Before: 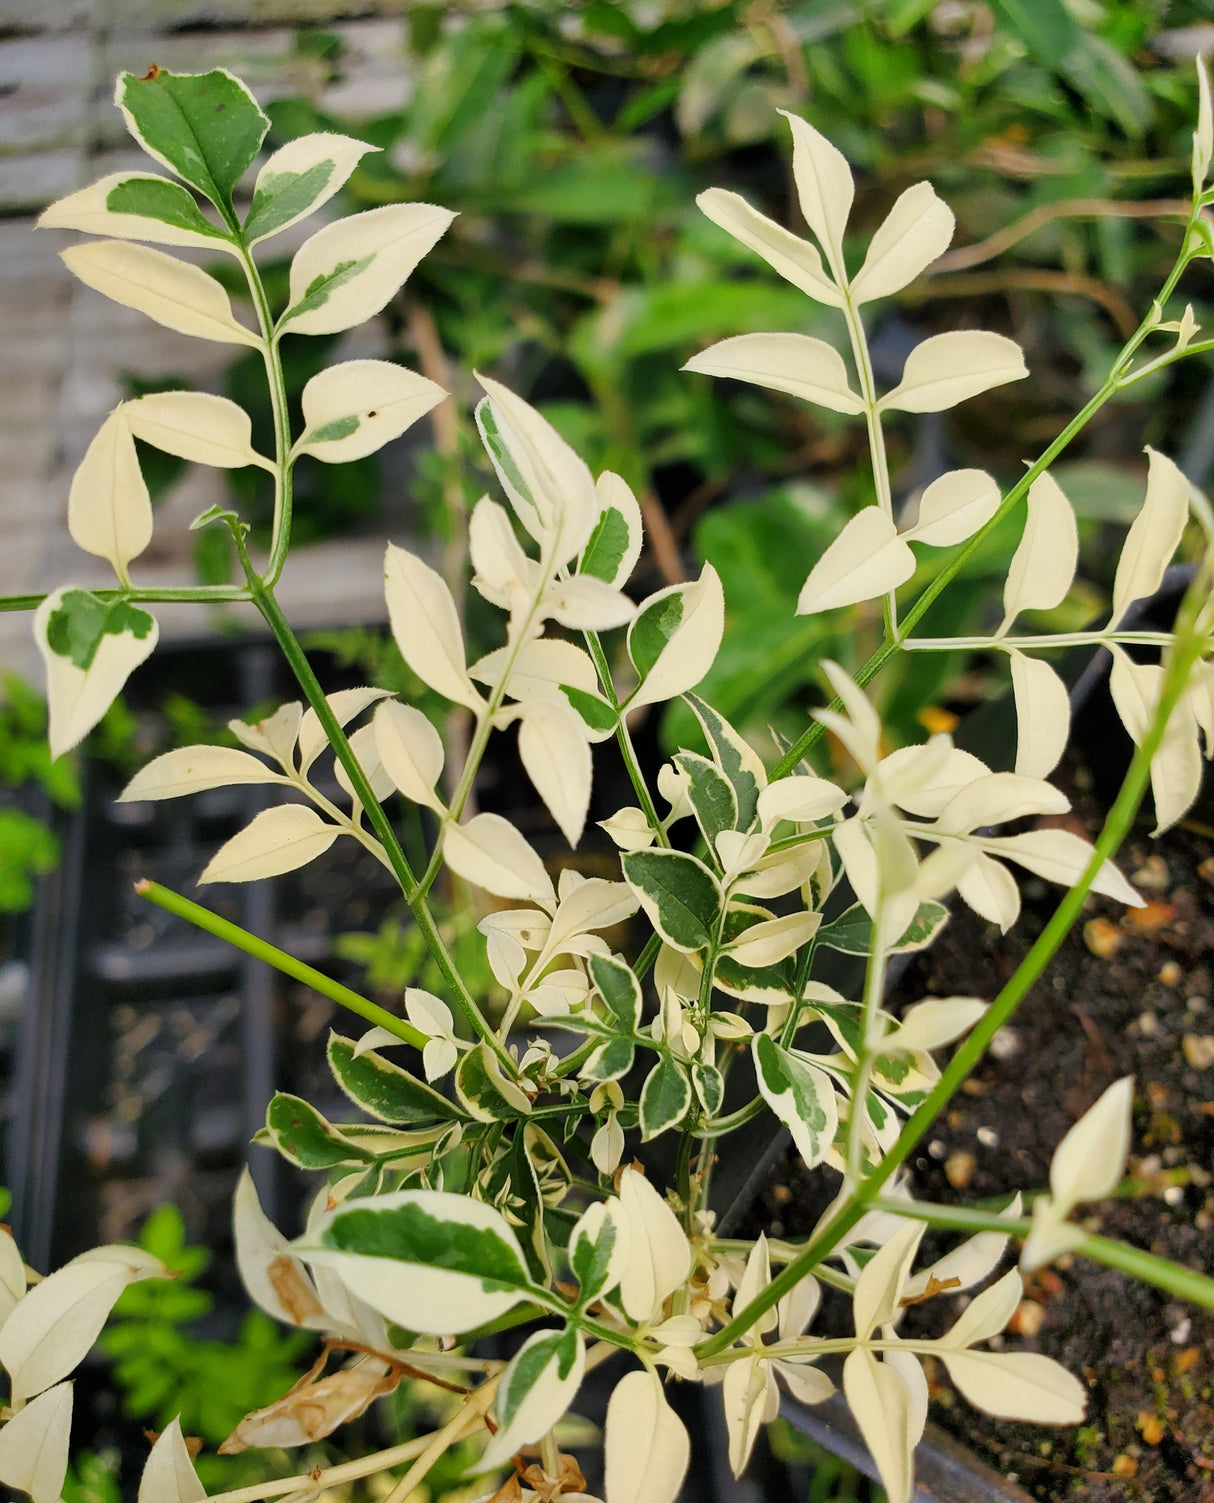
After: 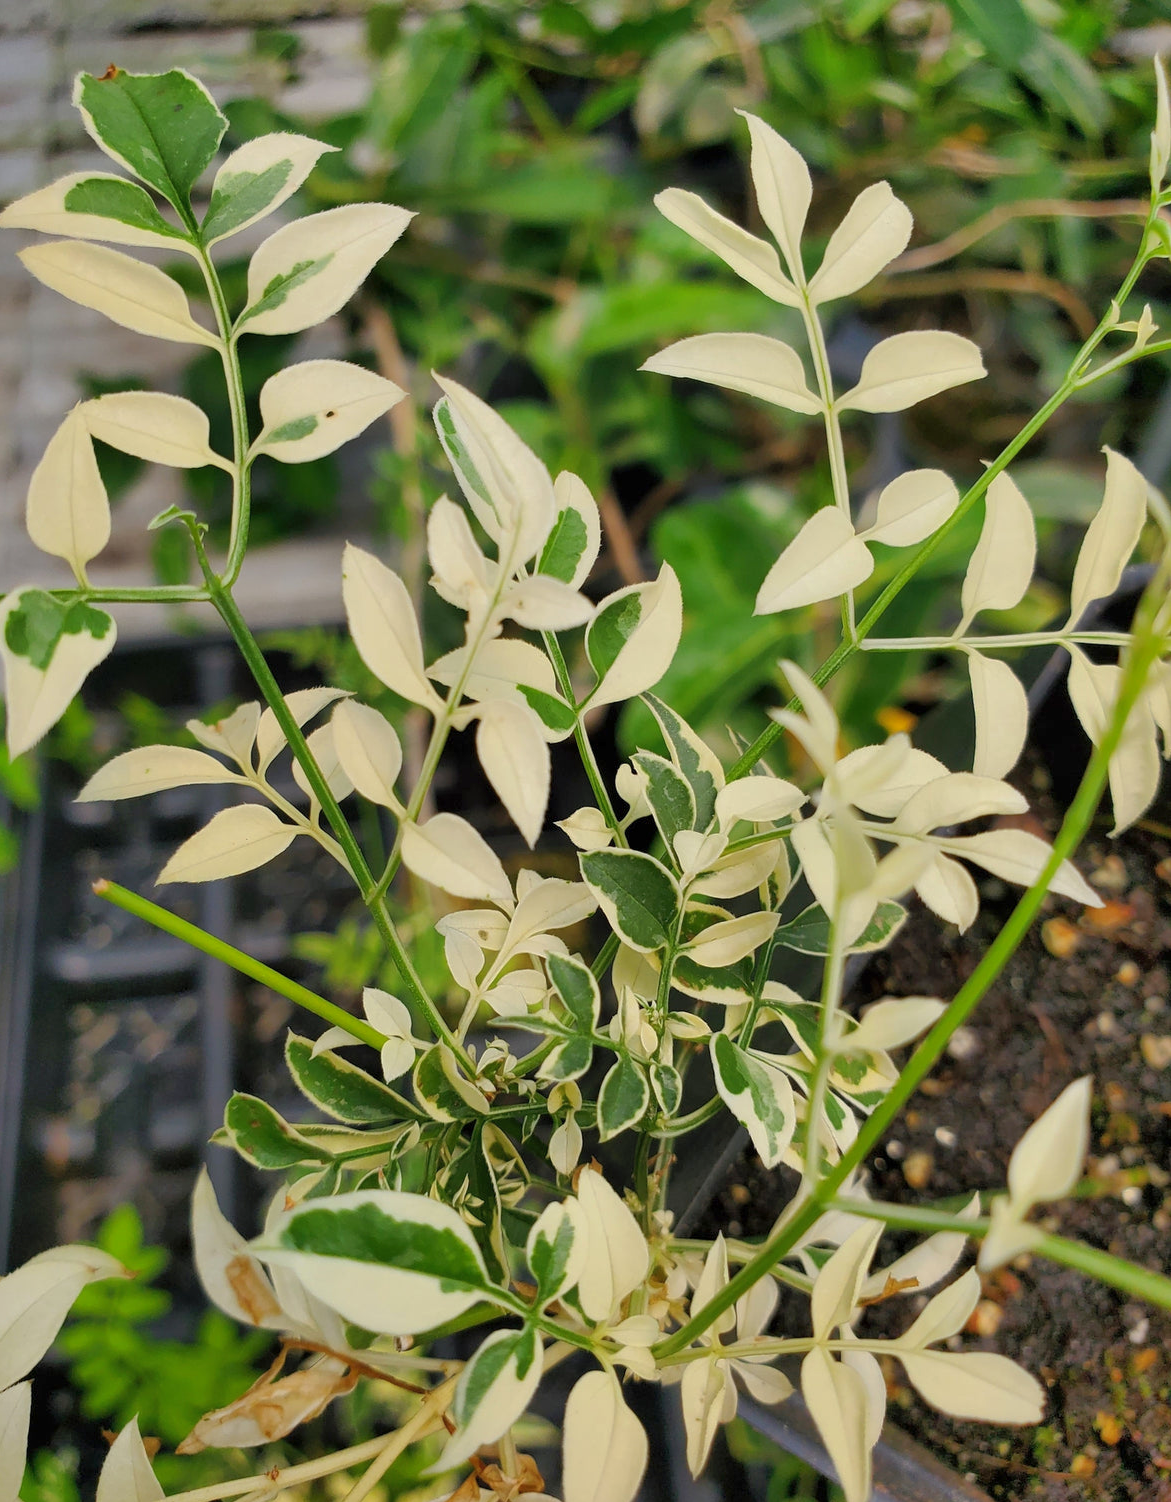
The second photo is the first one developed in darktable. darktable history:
shadows and highlights: on, module defaults
crop and rotate: left 3.503%
